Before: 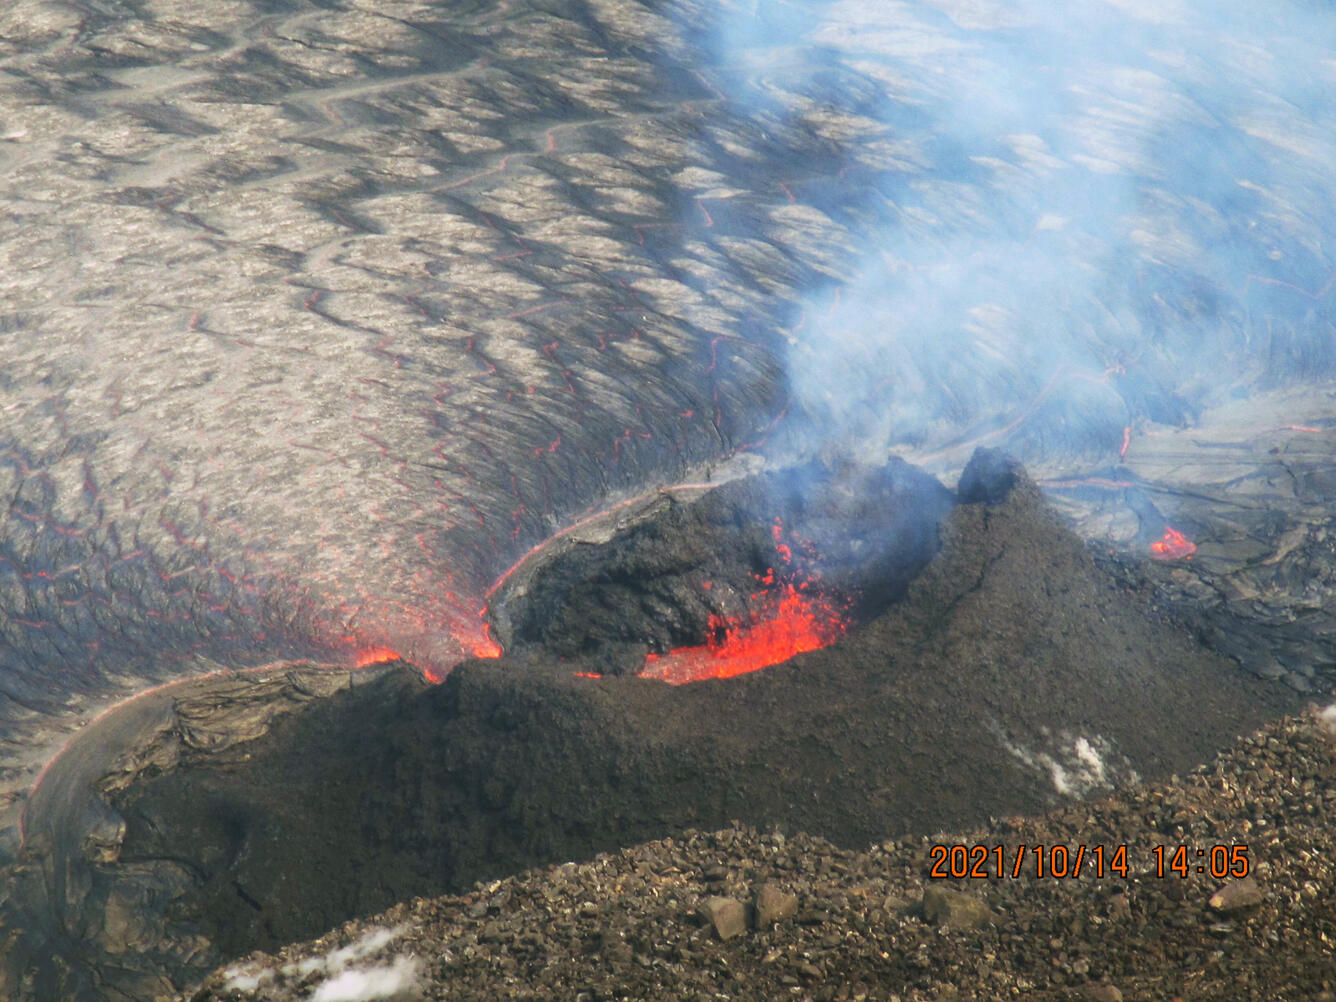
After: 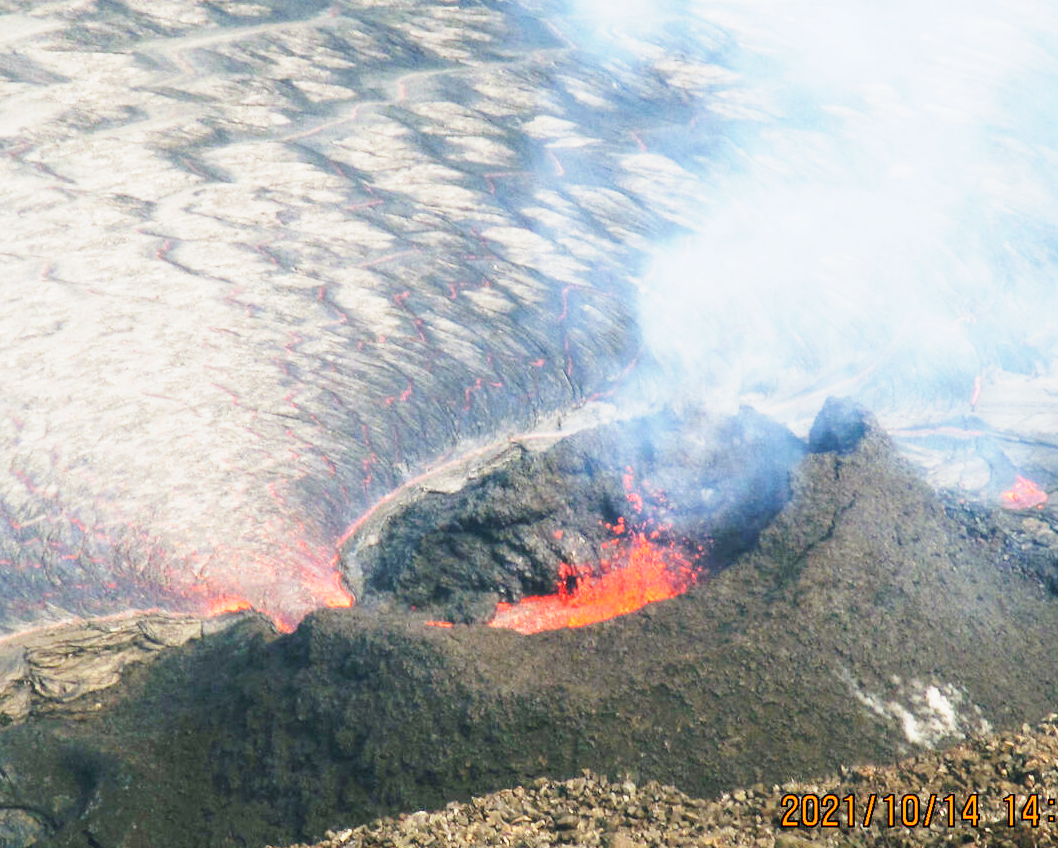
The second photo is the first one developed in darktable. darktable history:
crop: left 11.198%, top 5.096%, right 9.564%, bottom 10.218%
base curve: curves: ch0 [(0, 0) (0, 0.001) (0.001, 0.001) (0.004, 0.002) (0.007, 0.004) (0.015, 0.013) (0.033, 0.045) (0.052, 0.096) (0.075, 0.17) (0.099, 0.241) (0.163, 0.42) (0.219, 0.55) (0.259, 0.616) (0.327, 0.722) (0.365, 0.765) (0.522, 0.873) (0.547, 0.881) (0.689, 0.919) (0.826, 0.952) (1, 1)], preserve colors none
